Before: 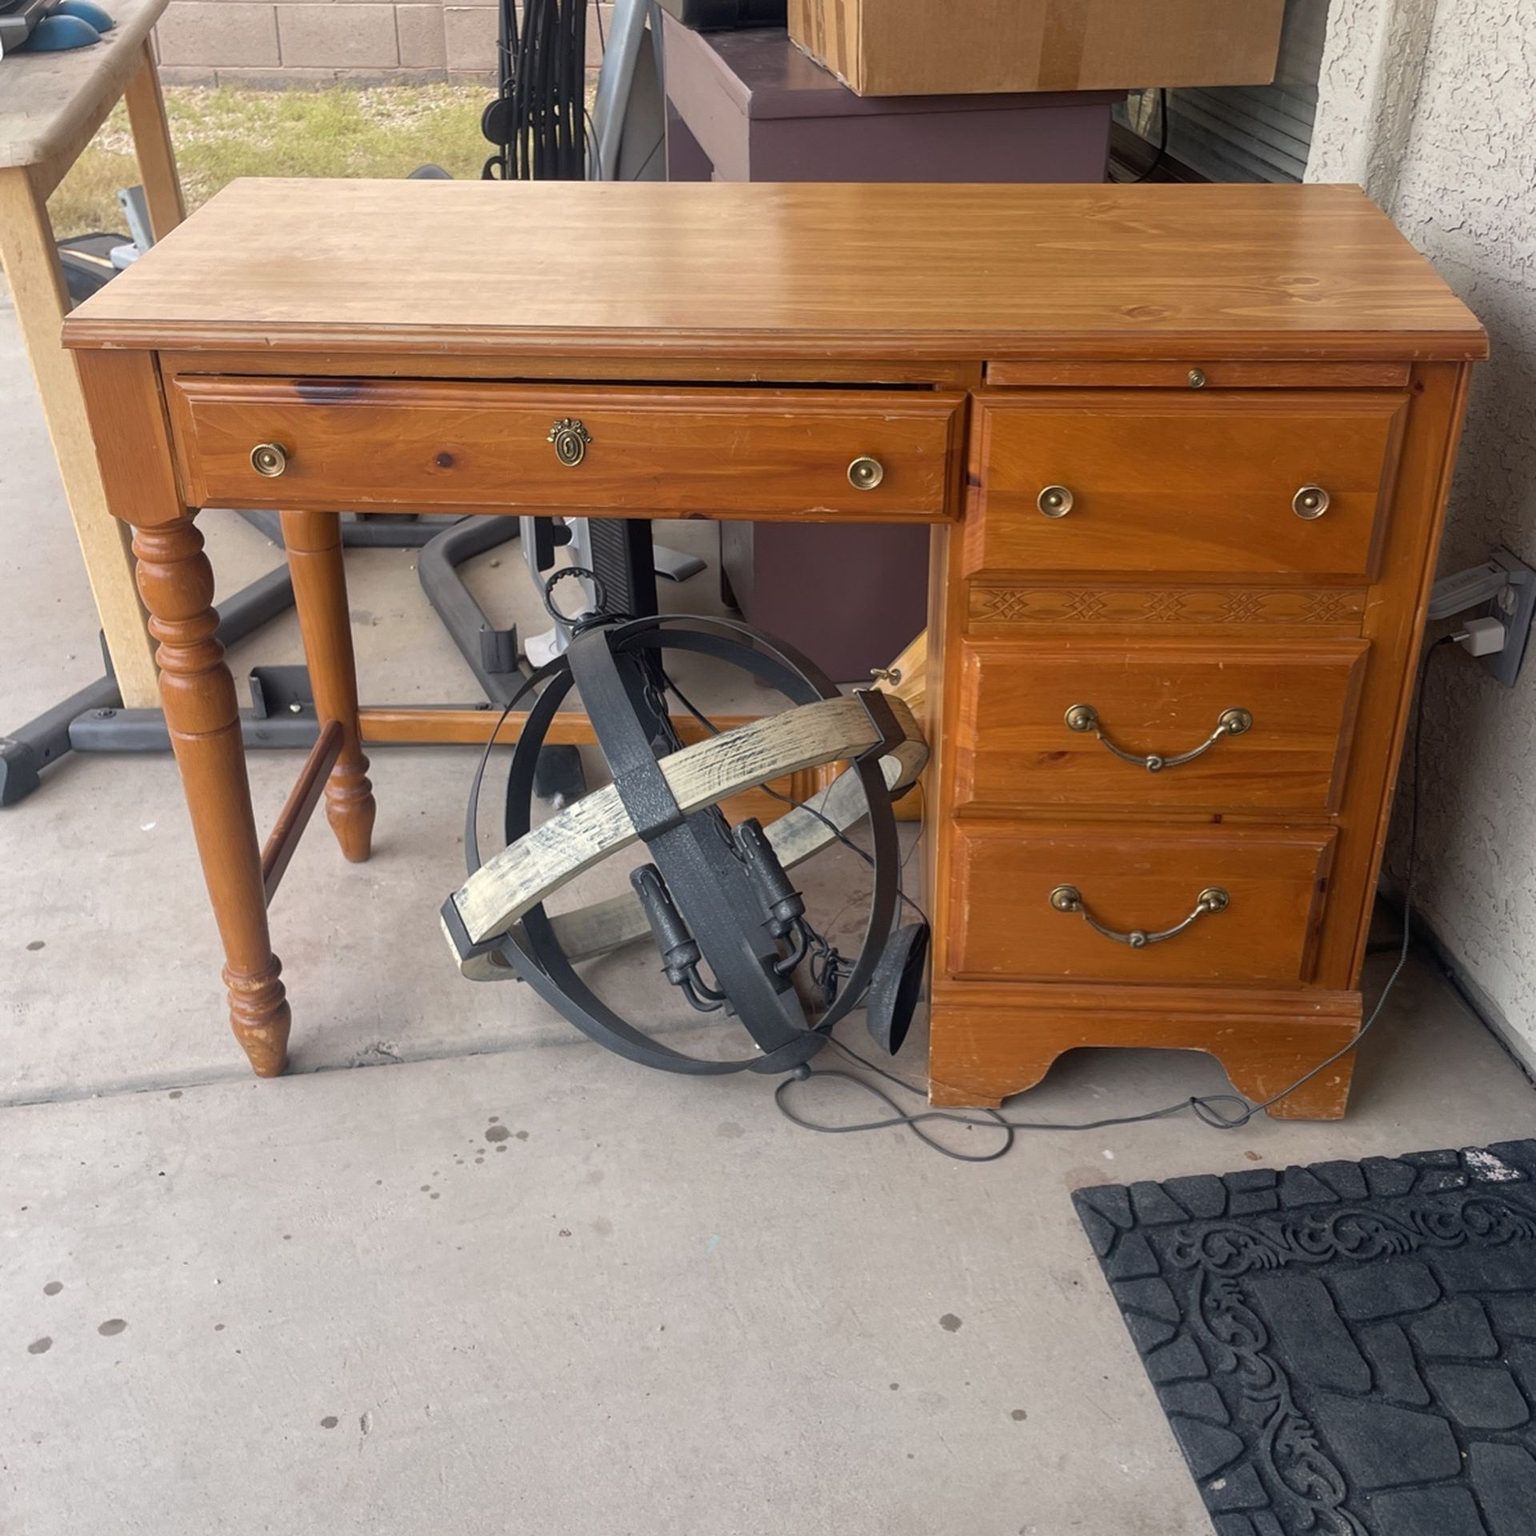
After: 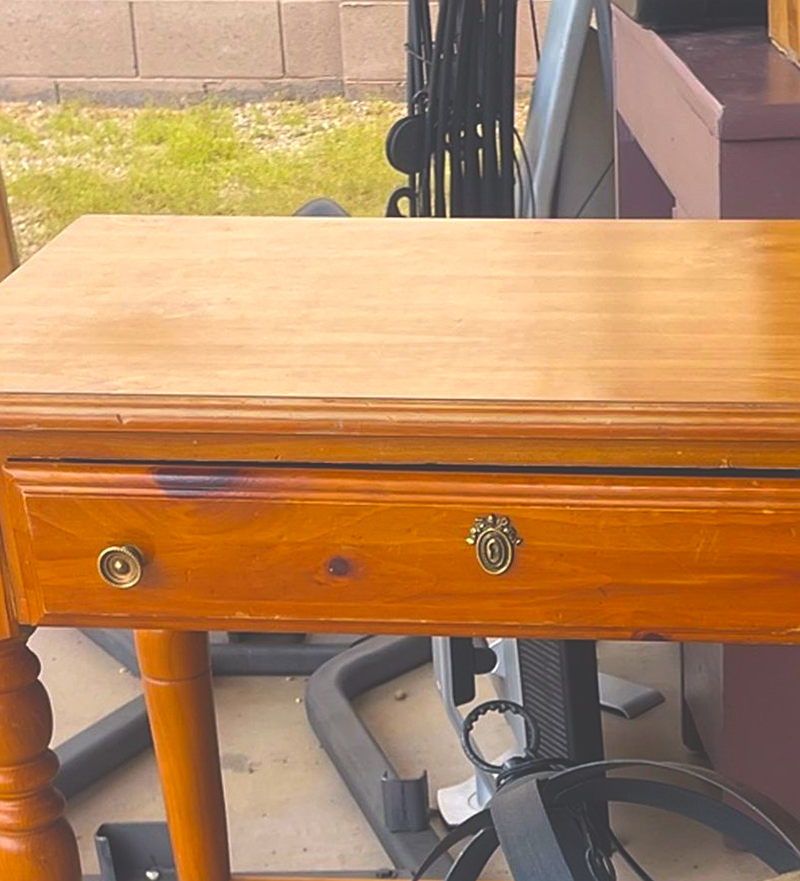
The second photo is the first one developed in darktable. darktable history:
crop and rotate: left 10.817%, top 0.062%, right 47.194%, bottom 53.626%
tone equalizer: on, module defaults
contrast brightness saturation: contrast 0.08, saturation 0.2
exposure: black level correction -0.041, exposure 0.064 EV, compensate highlight preservation false
rotate and perspective: rotation 0.192°, lens shift (horizontal) -0.015, crop left 0.005, crop right 0.996, crop top 0.006, crop bottom 0.99
sharpen: on, module defaults
color balance rgb: linear chroma grading › global chroma 15%, perceptual saturation grading › global saturation 30%
